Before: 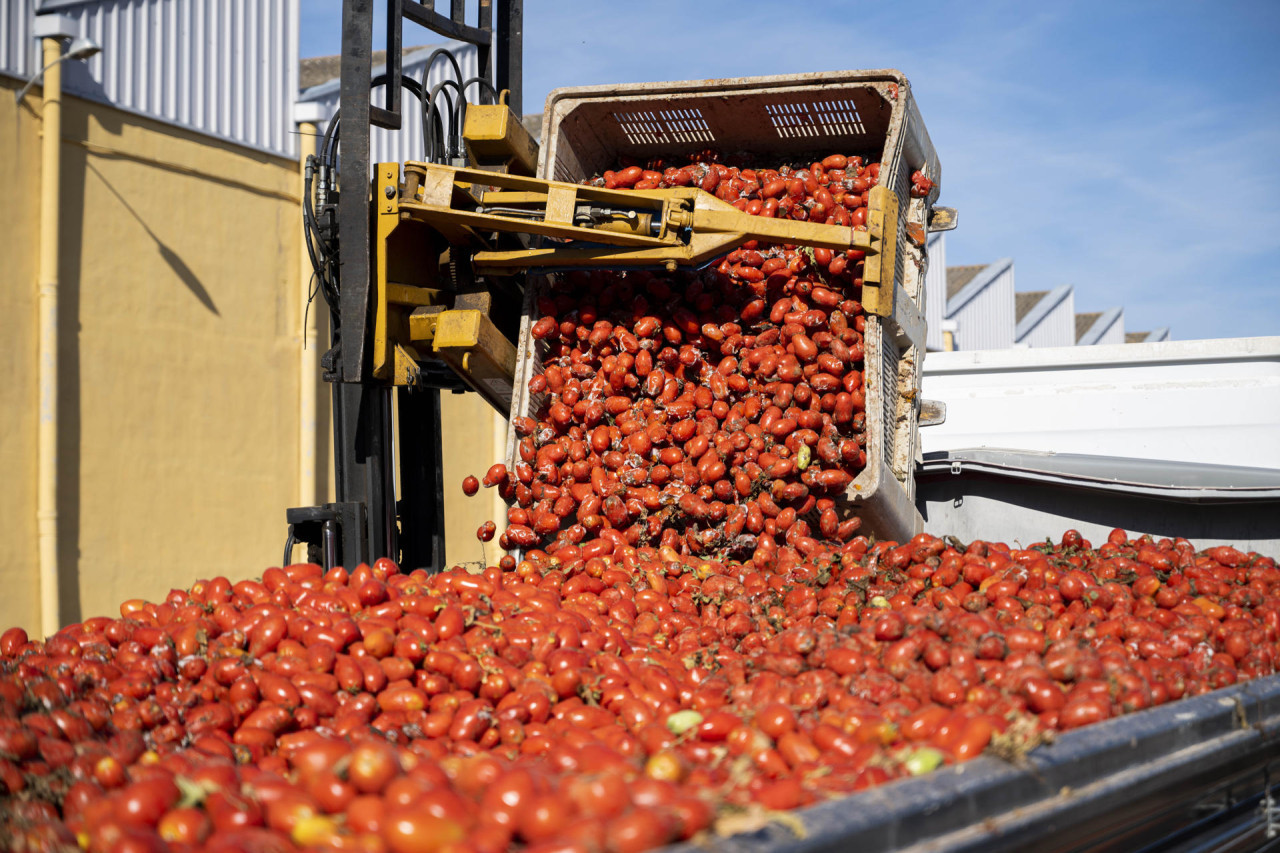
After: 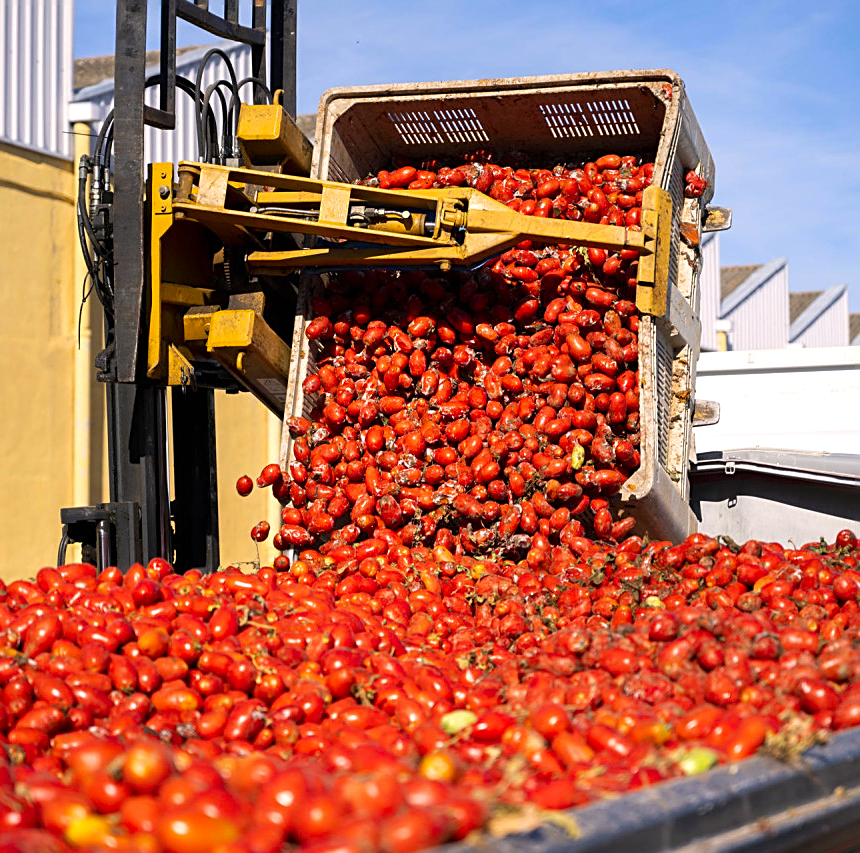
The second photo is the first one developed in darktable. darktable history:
color correction: highlights a* 3.43, highlights b* 1.99, saturation 1.23
sharpen: on, module defaults
crop and rotate: left 17.699%, right 15.076%
exposure: exposure 0.203 EV, compensate exposure bias true, compensate highlight preservation false
